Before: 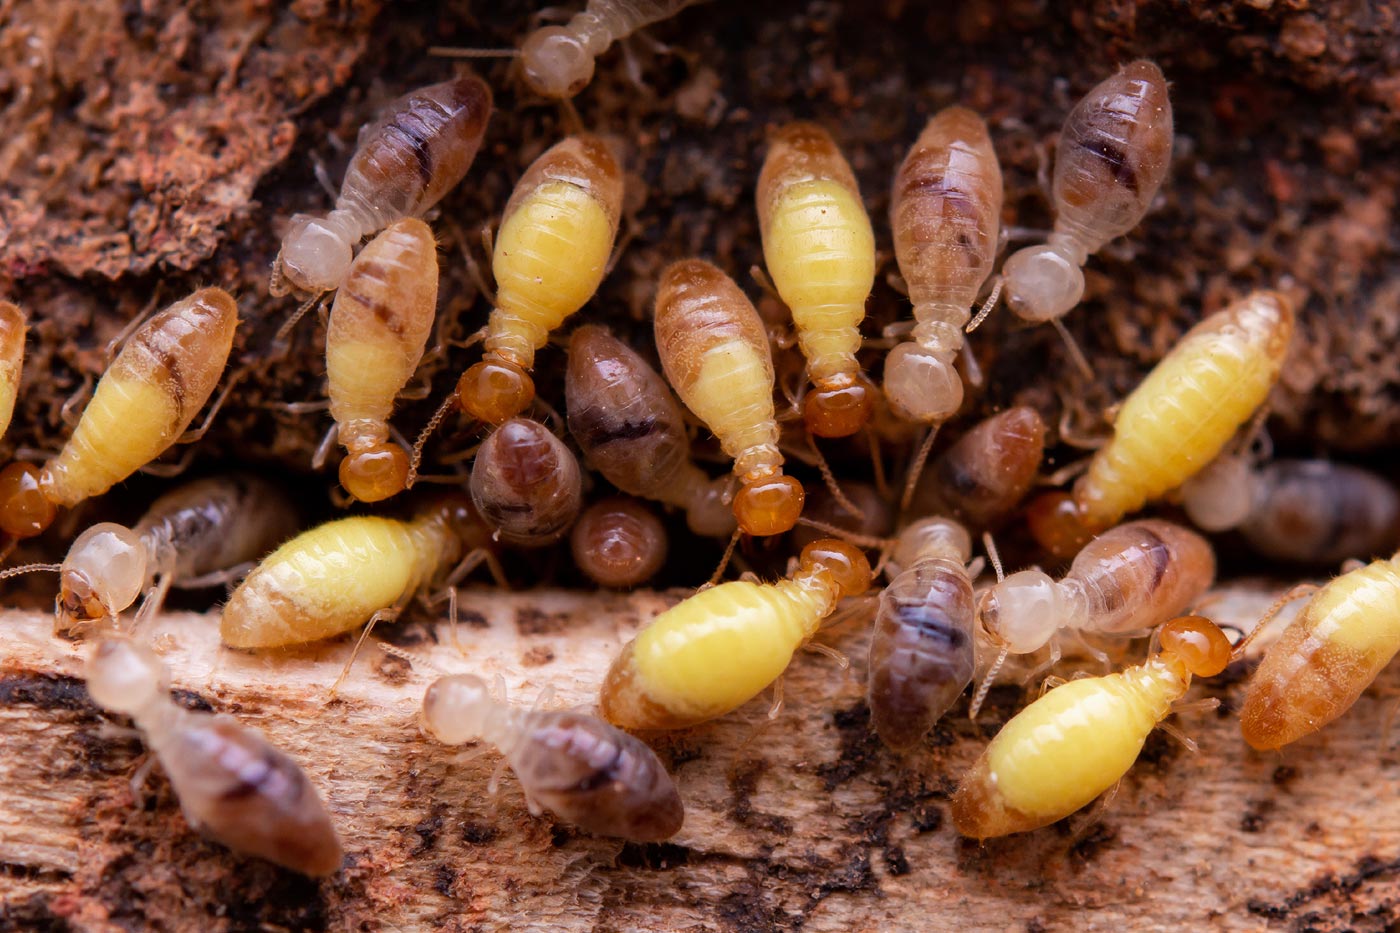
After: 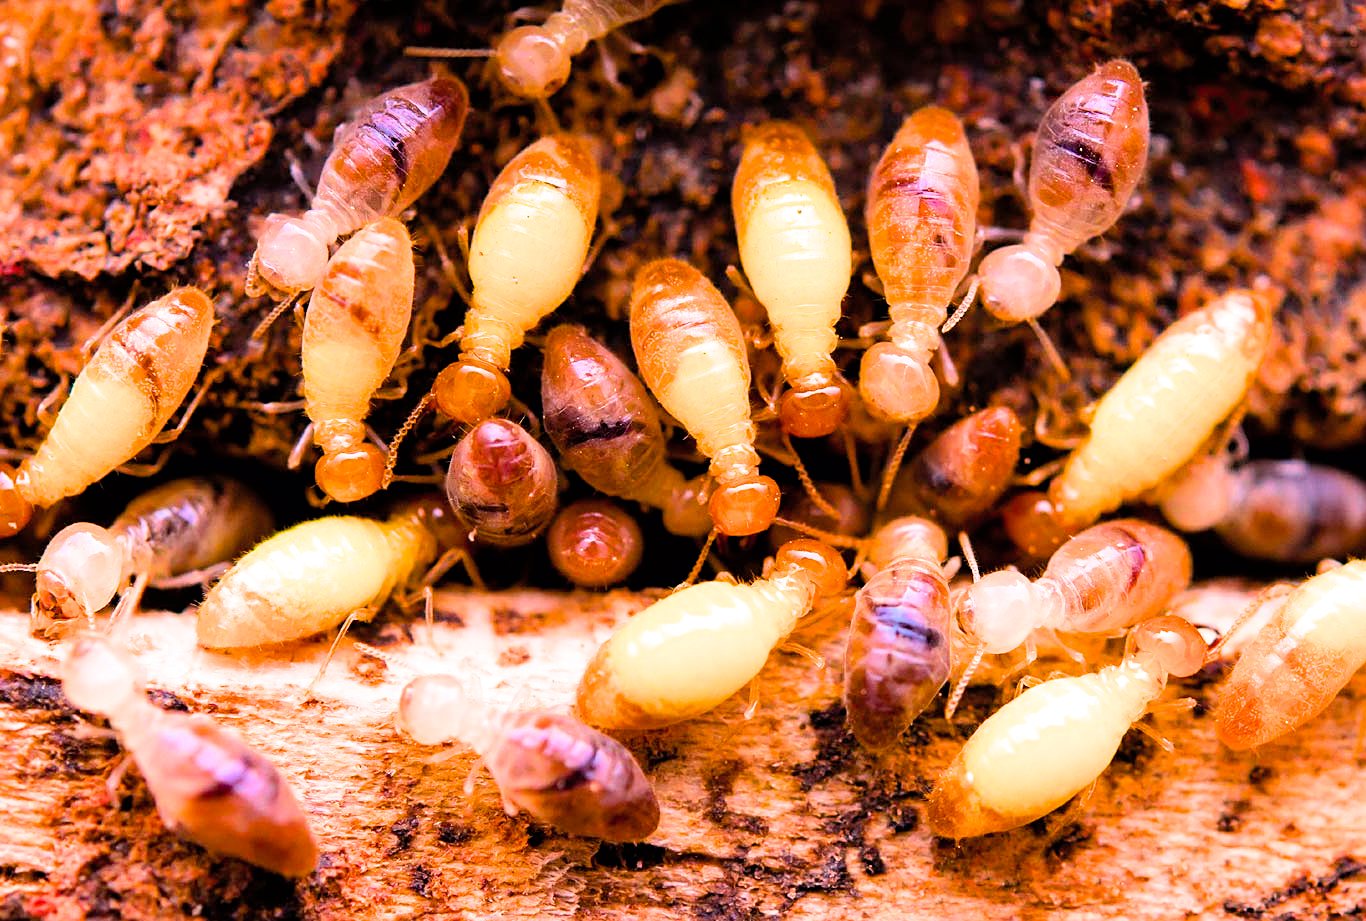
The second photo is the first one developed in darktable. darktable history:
white balance: emerald 1
color balance rgb: linear chroma grading › shadows -10%, linear chroma grading › global chroma 20%, perceptual saturation grading › global saturation 15%, perceptual brilliance grading › global brilliance 30%, perceptual brilliance grading › highlights 12%, perceptual brilliance grading › mid-tones 24%, global vibrance 20%
exposure: black level correction 0.001, exposure 0.5 EV, compensate exposure bias true, compensate highlight preservation false
crop and rotate: left 1.774%, right 0.633%, bottom 1.28%
filmic rgb: black relative exposure -7.65 EV, white relative exposure 4.56 EV, hardness 3.61, color science v6 (2022)
sharpen: on, module defaults
contrast brightness saturation: contrast 0.03, brightness 0.06, saturation 0.13
